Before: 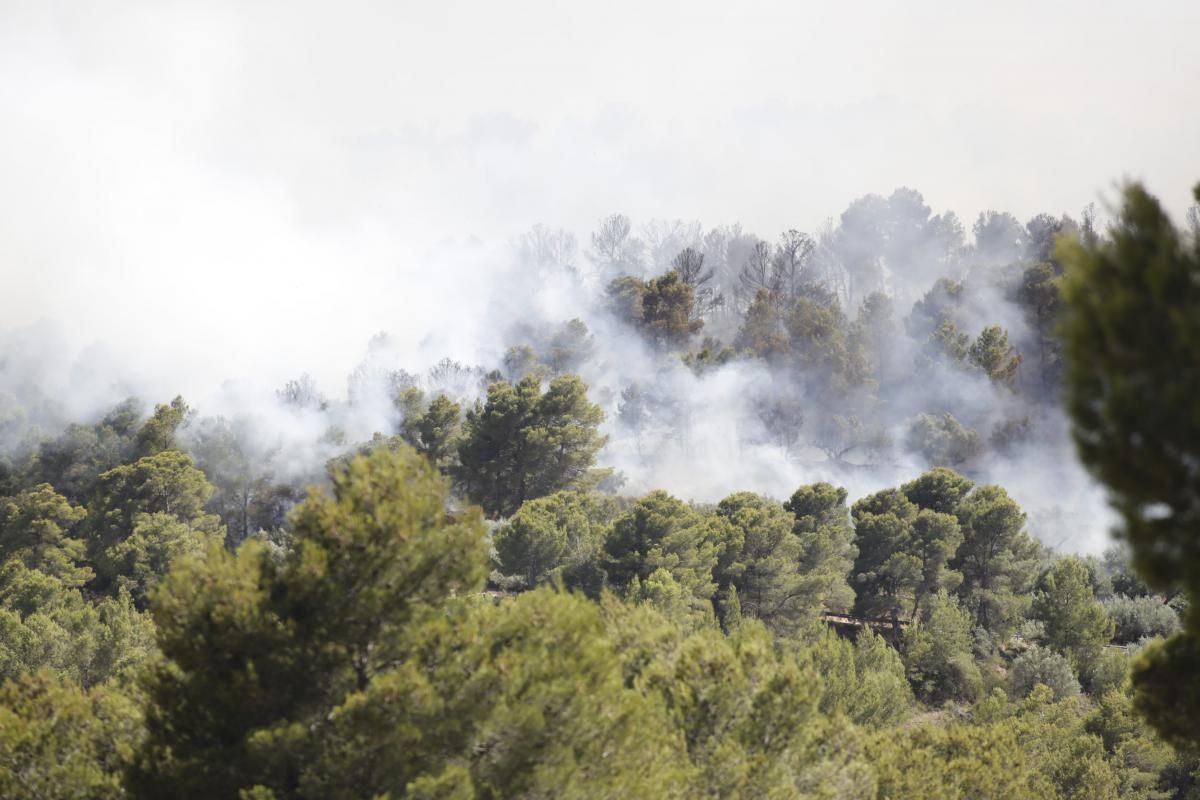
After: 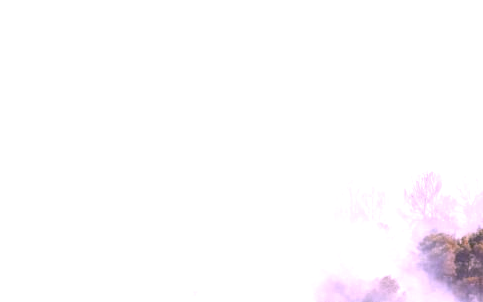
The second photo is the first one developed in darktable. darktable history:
color correction: highlights a* 19.28, highlights b* -11.46, saturation 1.68
exposure: black level correction 0, exposure 0.694 EV, compensate exposure bias true, compensate highlight preservation false
color zones: curves: ch0 [(0, 0.5) (0.125, 0.4) (0.25, 0.5) (0.375, 0.4) (0.5, 0.4) (0.625, 0.6) (0.75, 0.6) (0.875, 0.5)]; ch1 [(0, 0.35) (0.125, 0.45) (0.25, 0.35) (0.375, 0.35) (0.5, 0.35) (0.625, 0.35) (0.75, 0.45) (0.875, 0.35)]; ch2 [(0, 0.6) (0.125, 0.5) (0.25, 0.5) (0.375, 0.6) (0.5, 0.6) (0.625, 0.5) (0.75, 0.5) (0.875, 0.5)]
crop: left 15.714%, top 5.459%, right 44.011%, bottom 56.762%
